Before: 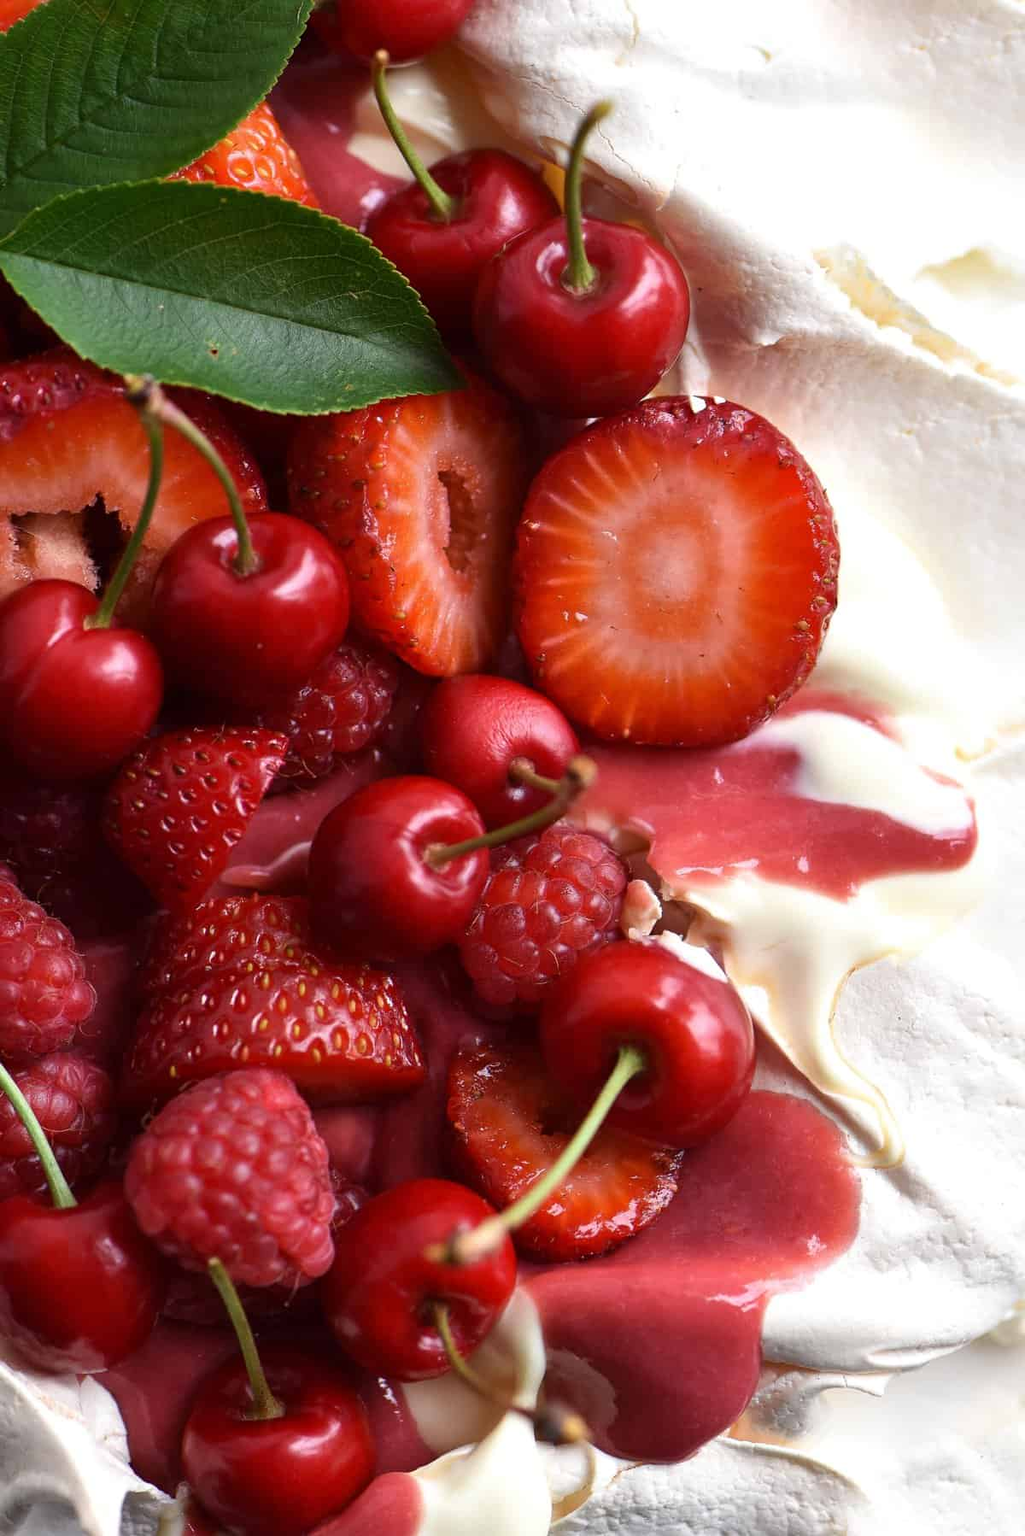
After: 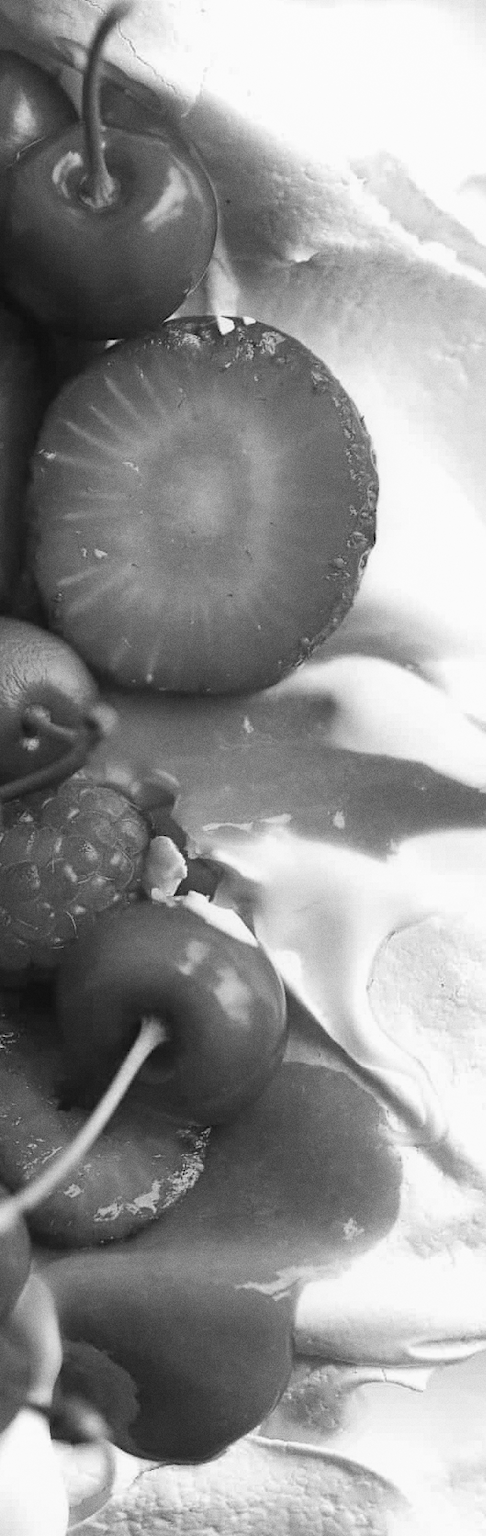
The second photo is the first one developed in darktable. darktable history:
contrast equalizer: octaves 7, y [[0.6 ×6], [0.55 ×6], [0 ×6], [0 ×6], [0 ×6]], mix -0.3
rgb curve: mode RGB, independent channels
monochrome: a 16.06, b 15.48, size 1
grain: coarseness 0.09 ISO
crop: left 47.628%, top 6.643%, right 7.874%
tone equalizer: on, module defaults
